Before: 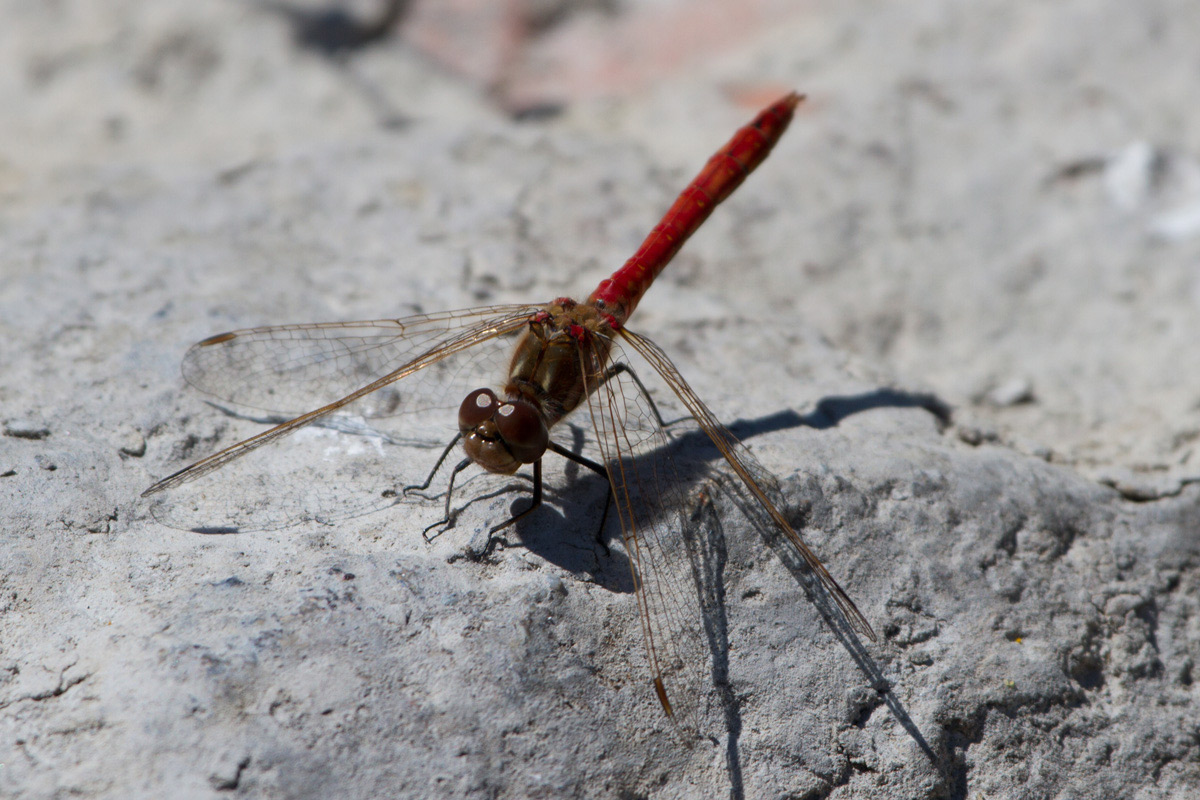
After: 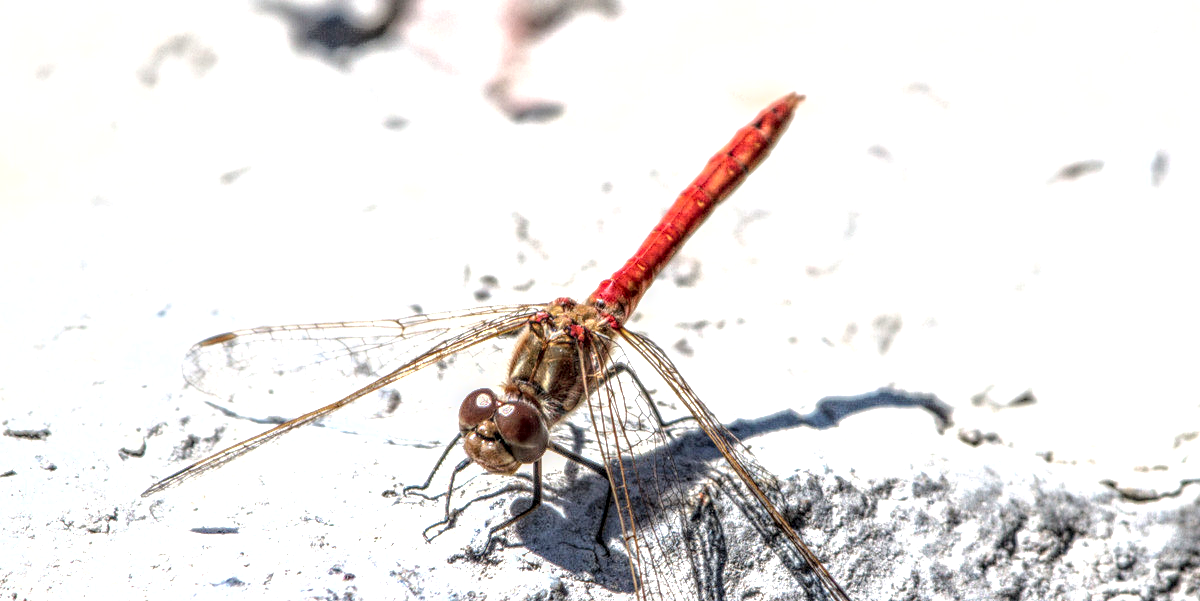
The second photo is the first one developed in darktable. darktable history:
crop: bottom 24.84%
exposure: black level correction 0, exposure 1.595 EV, compensate highlight preservation false
shadows and highlights: shadows -69.02, highlights 36.79, soften with gaussian
local contrast: highlights 5%, shadows 6%, detail 298%, midtone range 0.296
